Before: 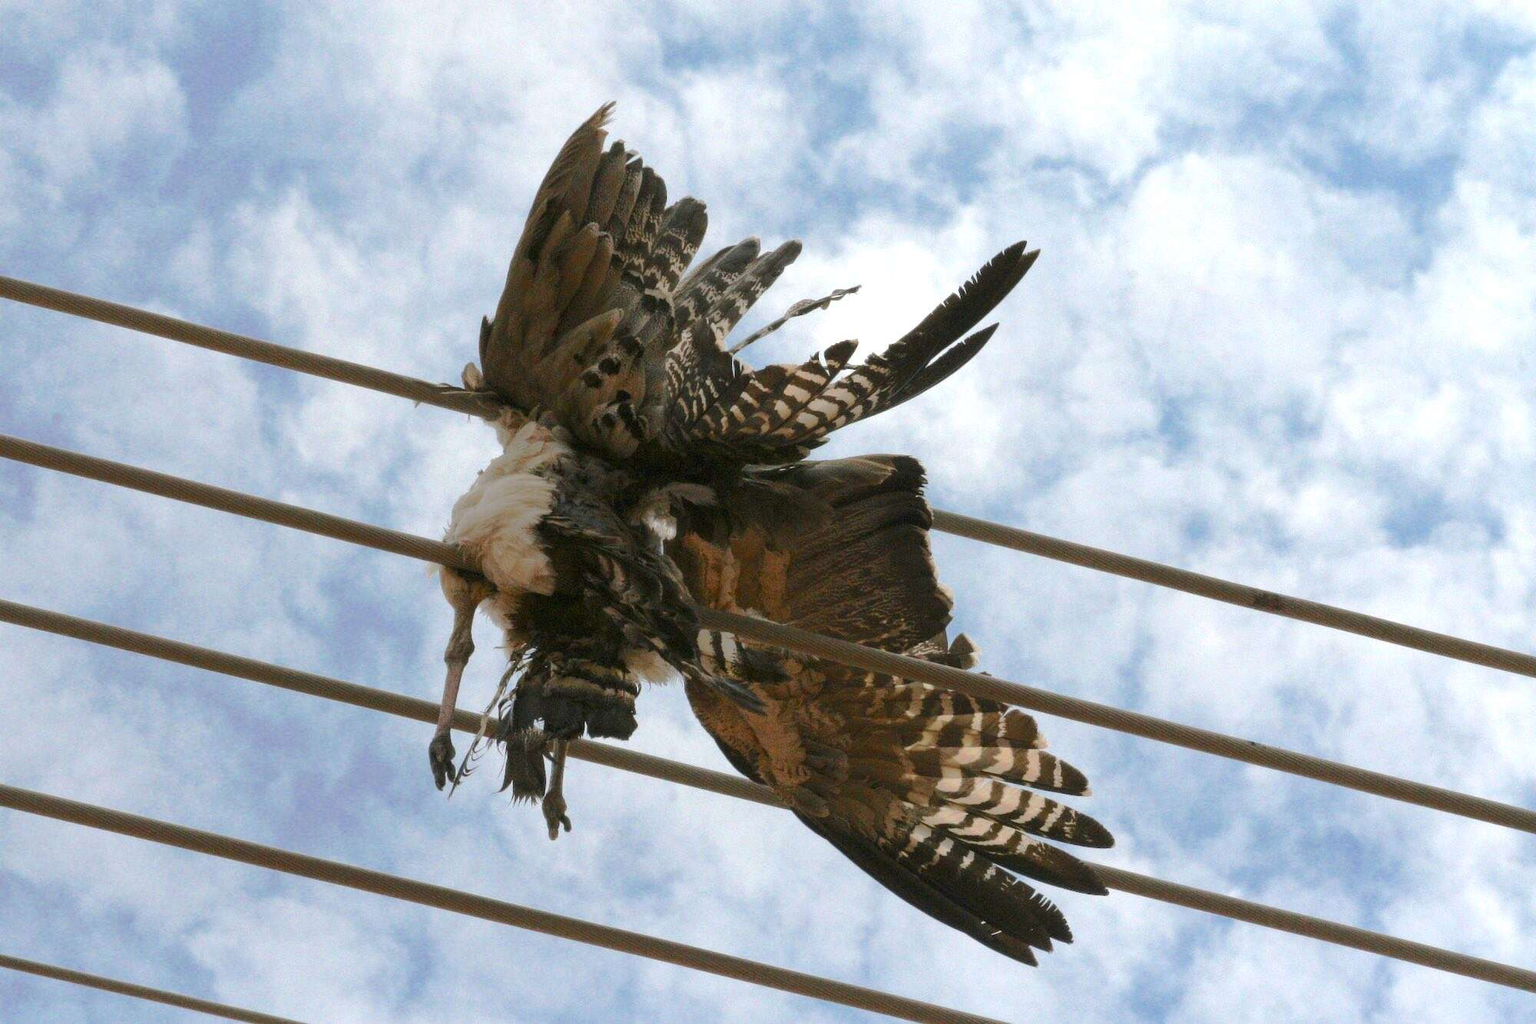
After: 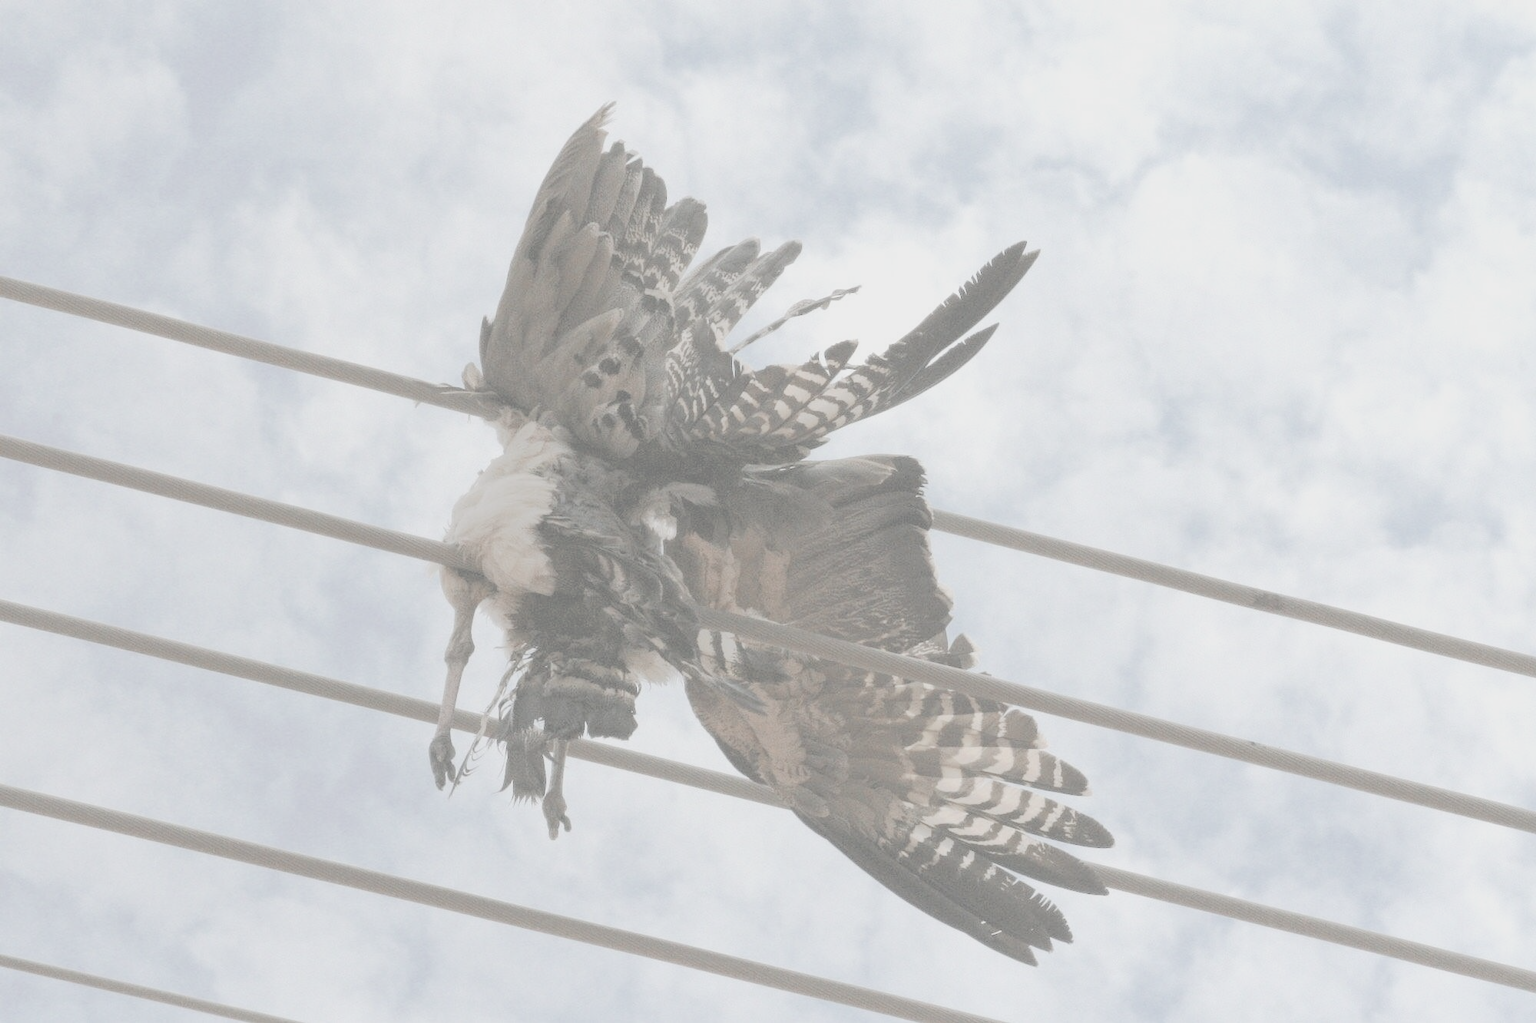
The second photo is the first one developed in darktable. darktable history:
contrast brightness saturation: contrast -0.32, brightness 0.75, saturation -0.78
tone equalizer: on, module defaults
